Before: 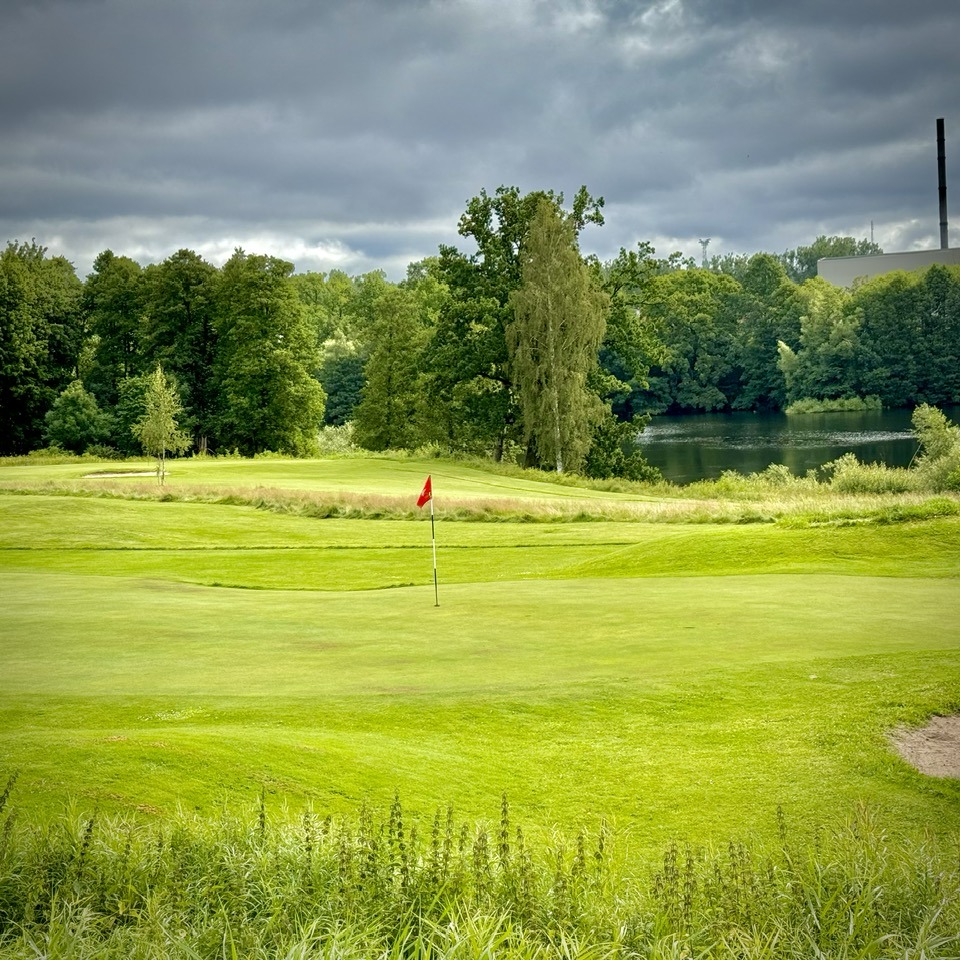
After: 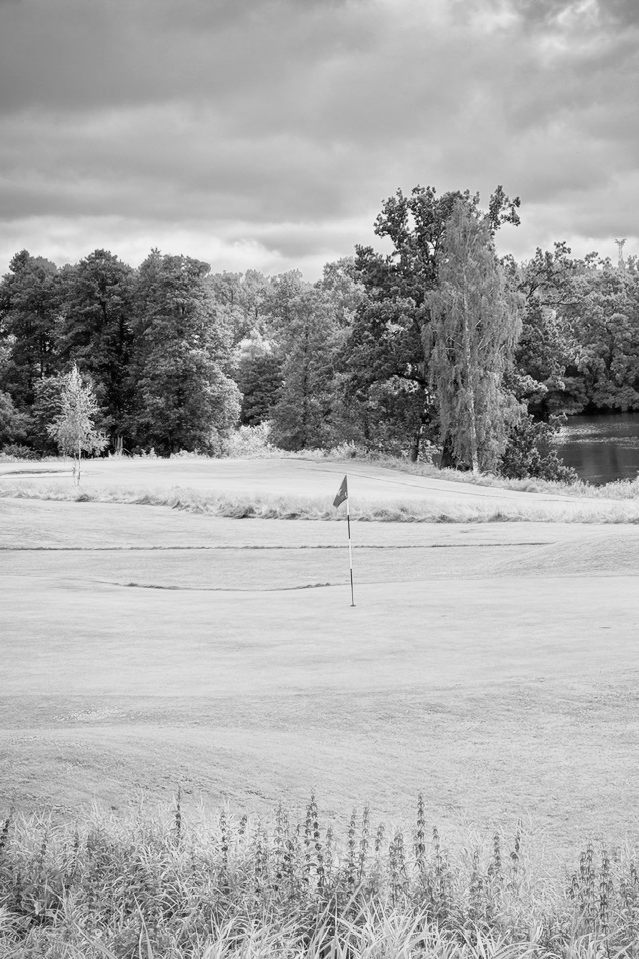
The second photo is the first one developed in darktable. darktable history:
base curve: curves: ch0 [(0, 0) (0.088, 0.125) (0.176, 0.251) (0.354, 0.501) (0.613, 0.749) (1, 0.877)], preserve colors none
crop and rotate: left 8.786%, right 24.548%
monochrome: on, module defaults
